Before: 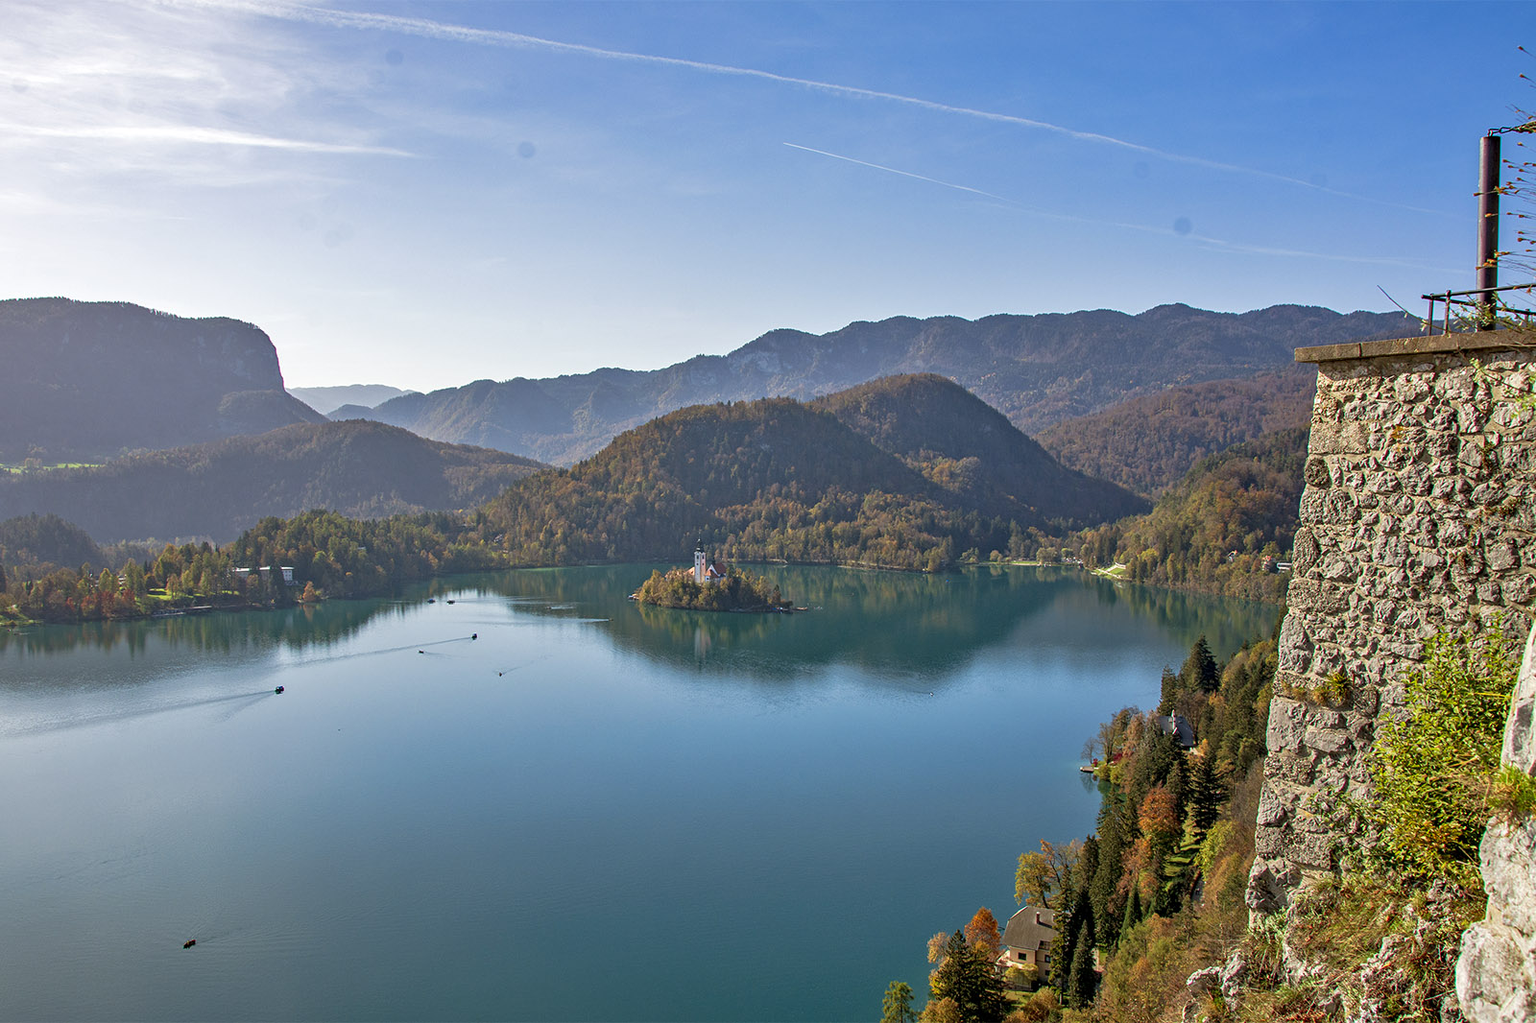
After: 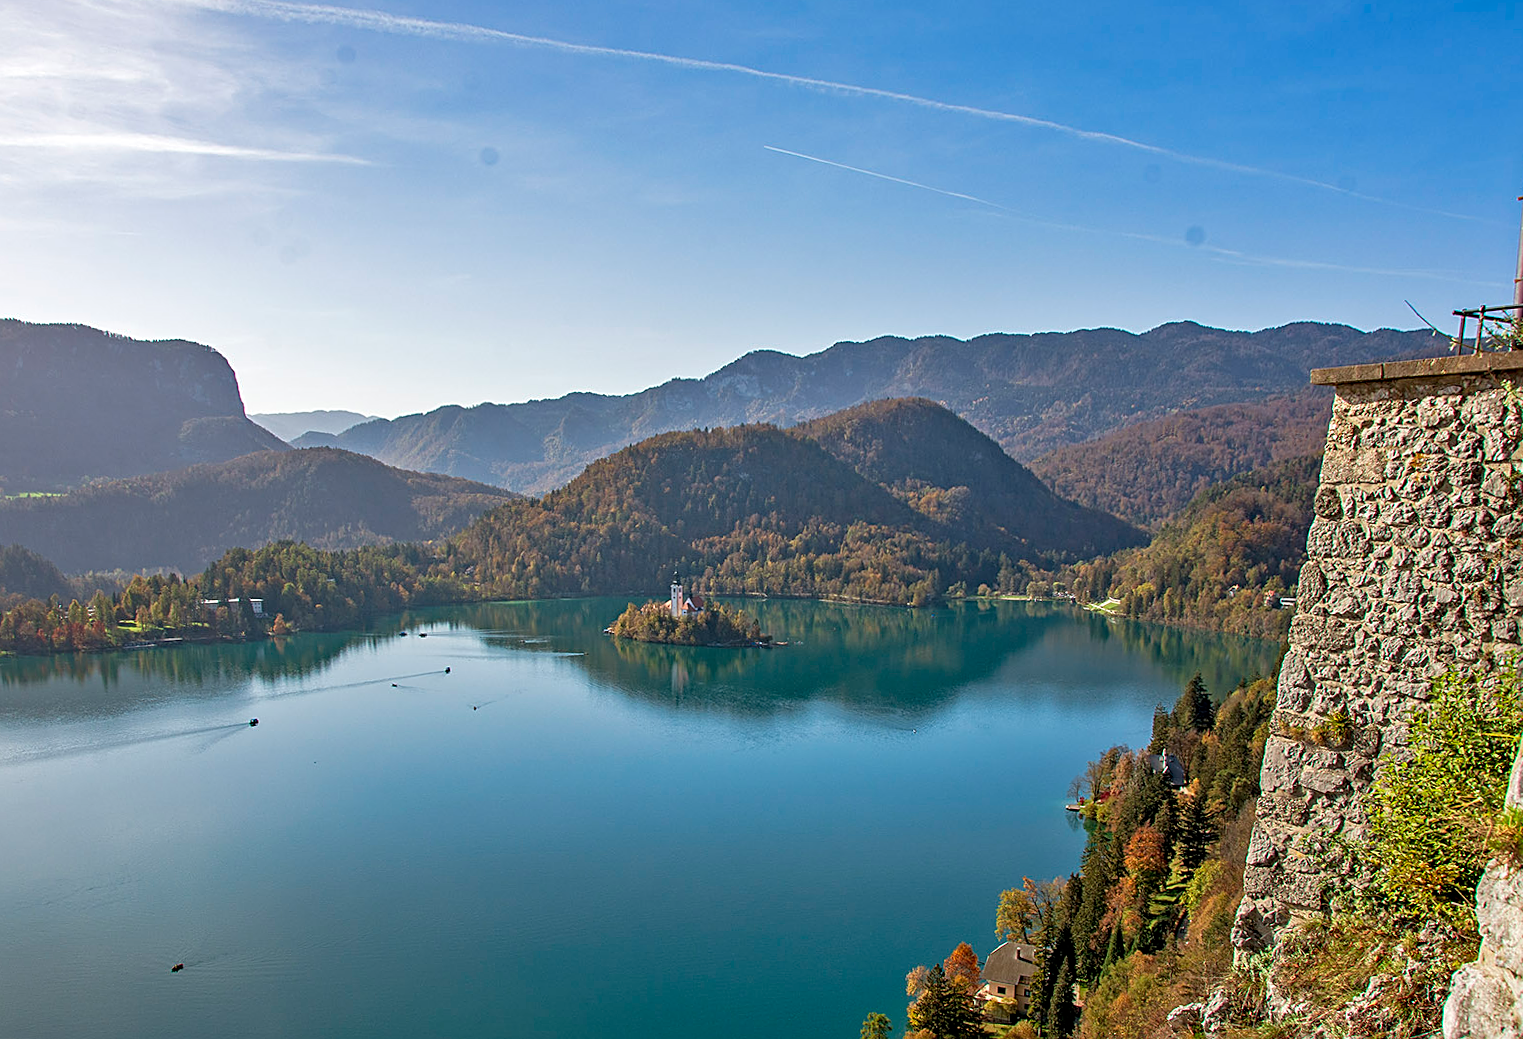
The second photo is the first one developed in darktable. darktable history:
sharpen: radius 1.967
rotate and perspective: rotation 0.074°, lens shift (vertical) 0.096, lens shift (horizontal) -0.041, crop left 0.043, crop right 0.952, crop top 0.024, crop bottom 0.979
white balance: emerald 1
